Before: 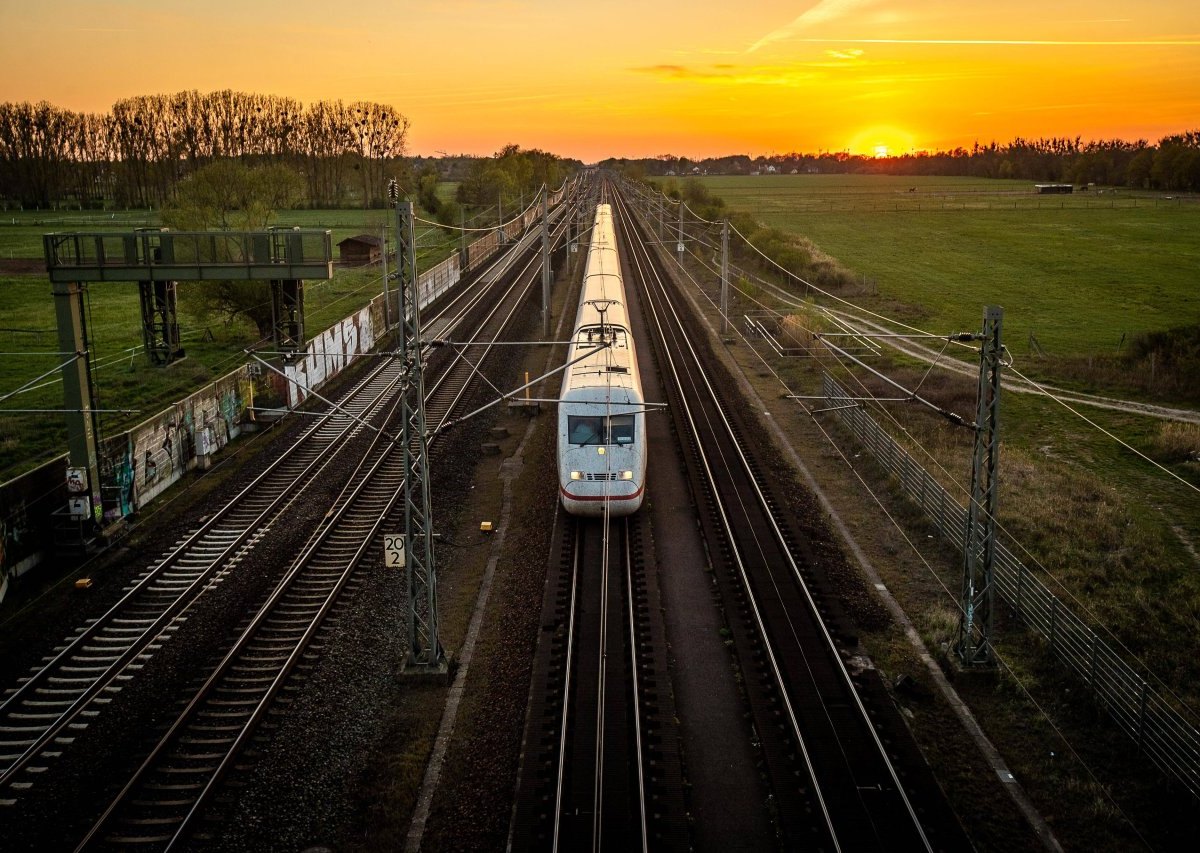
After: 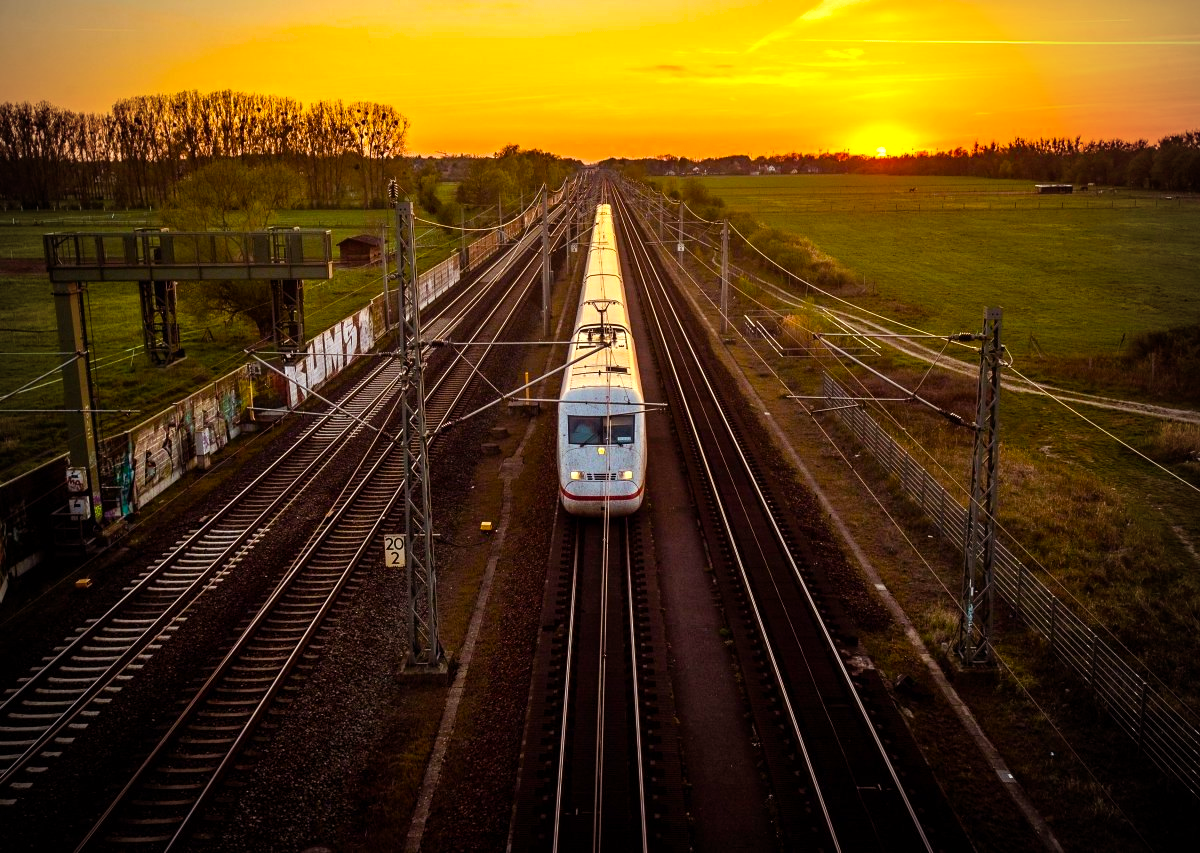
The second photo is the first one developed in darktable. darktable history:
rgb levels: mode RGB, independent channels, levels [[0, 0.474, 1], [0, 0.5, 1], [0, 0.5, 1]]
vignetting: on, module defaults
color balance rgb: linear chroma grading › global chroma 50%, perceptual saturation grading › global saturation 2.34%, global vibrance 6.64%, contrast 12.71%, saturation formula JzAzBz (2021)
